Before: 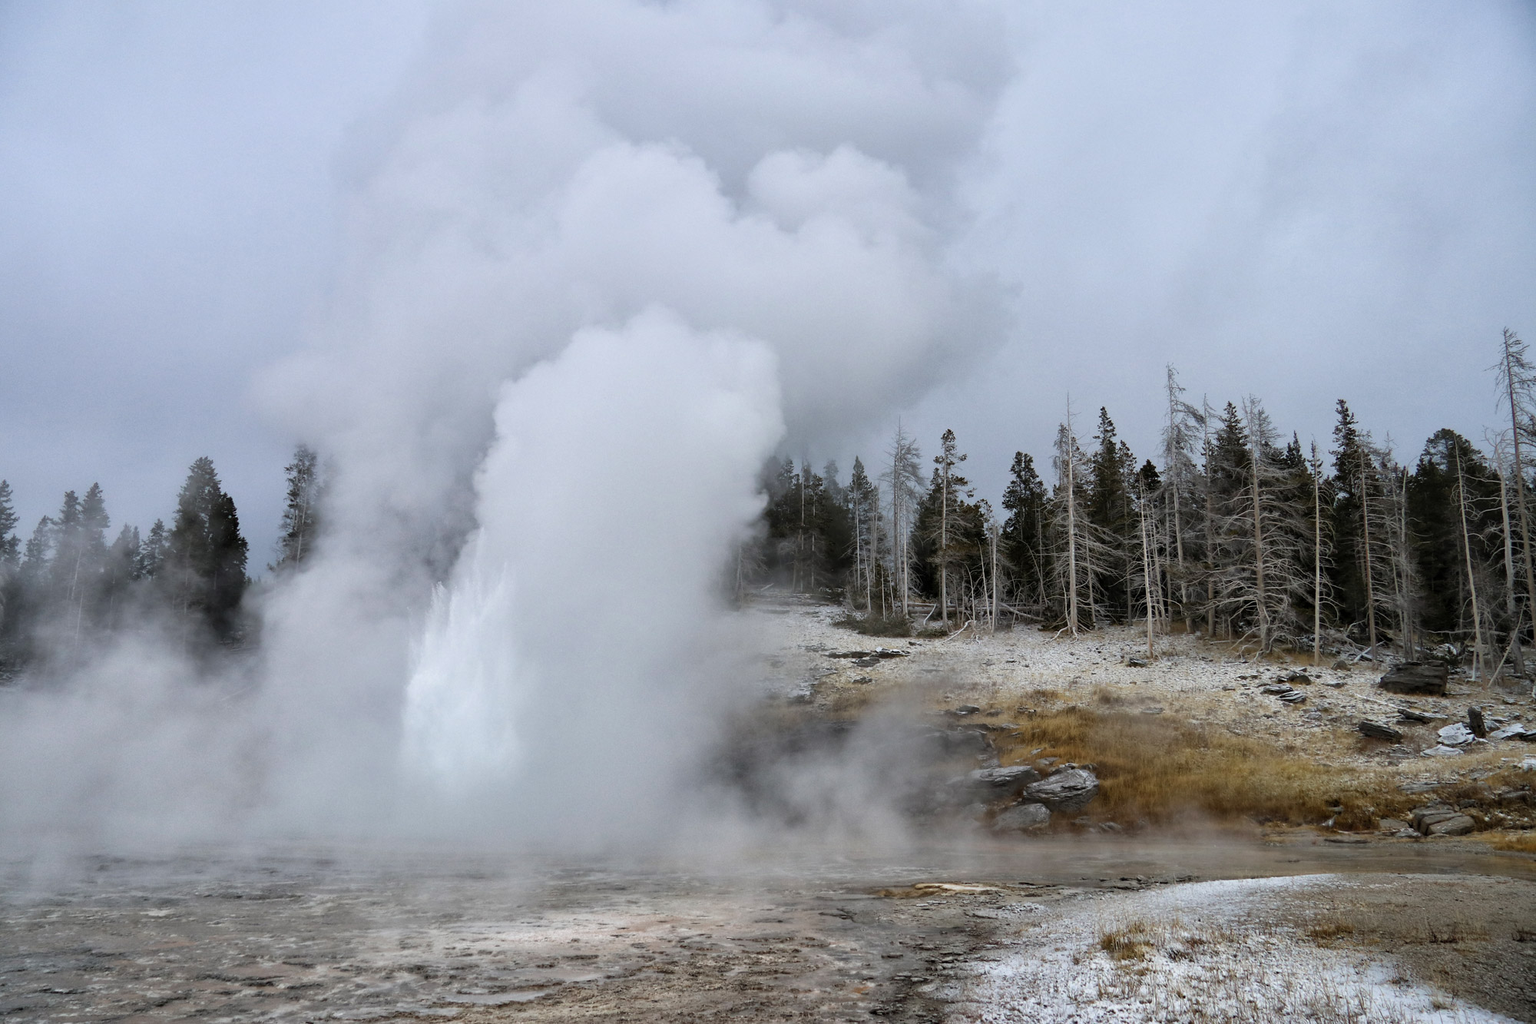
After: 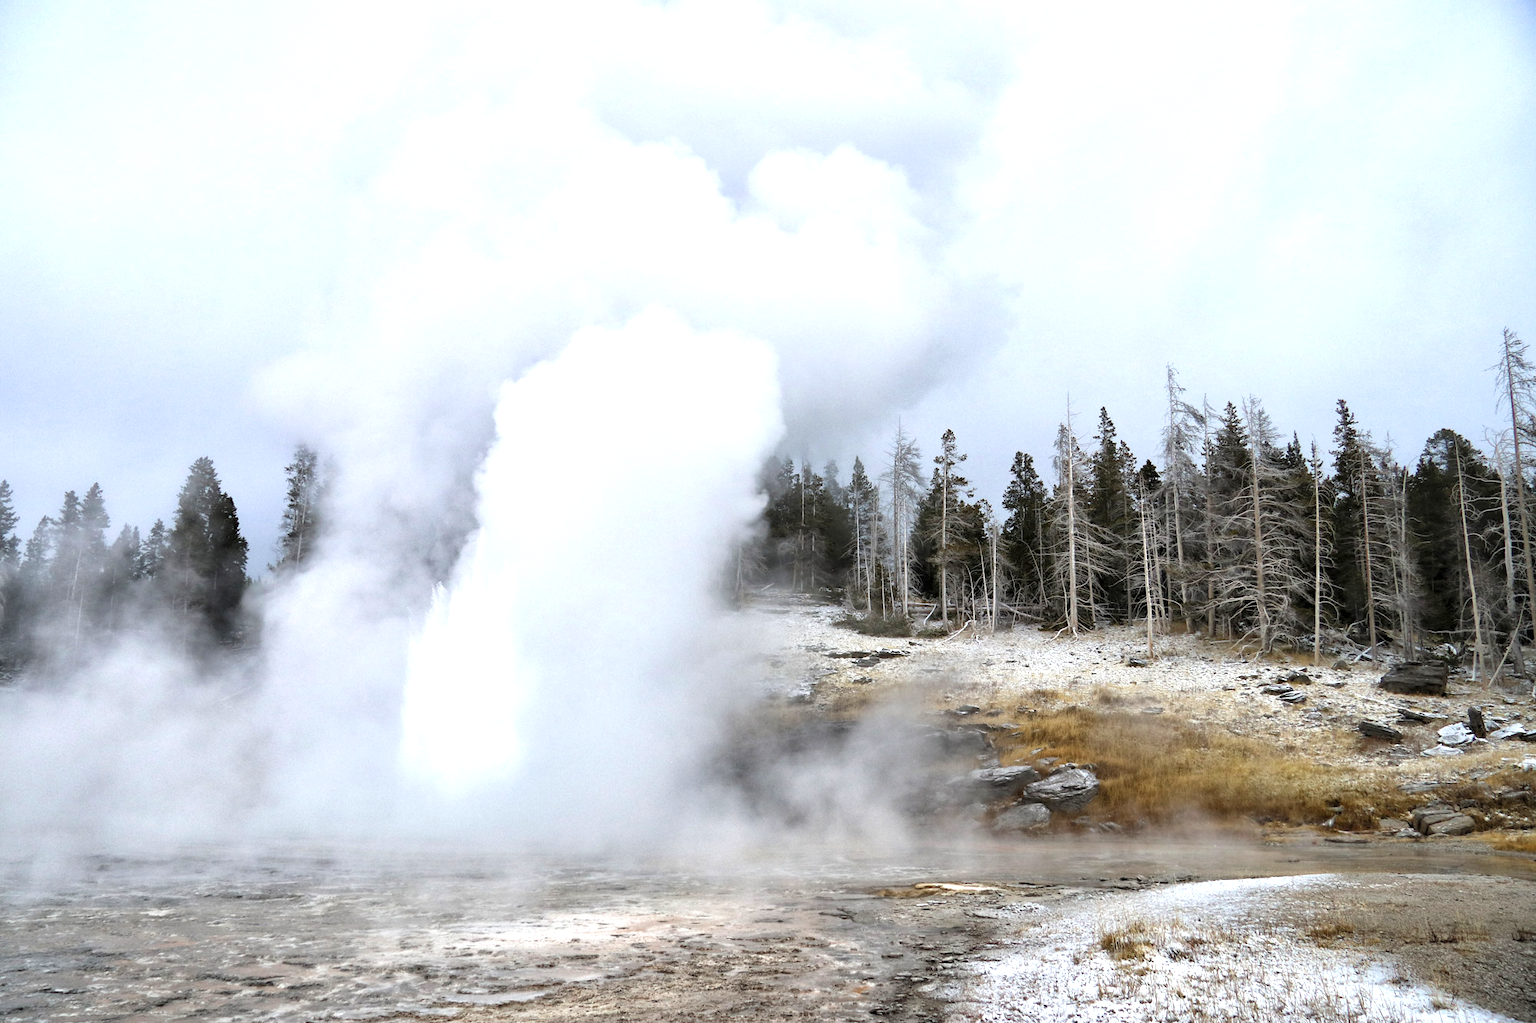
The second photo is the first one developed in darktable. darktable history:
exposure: black level correction 0, exposure 0.931 EV, compensate highlight preservation false
